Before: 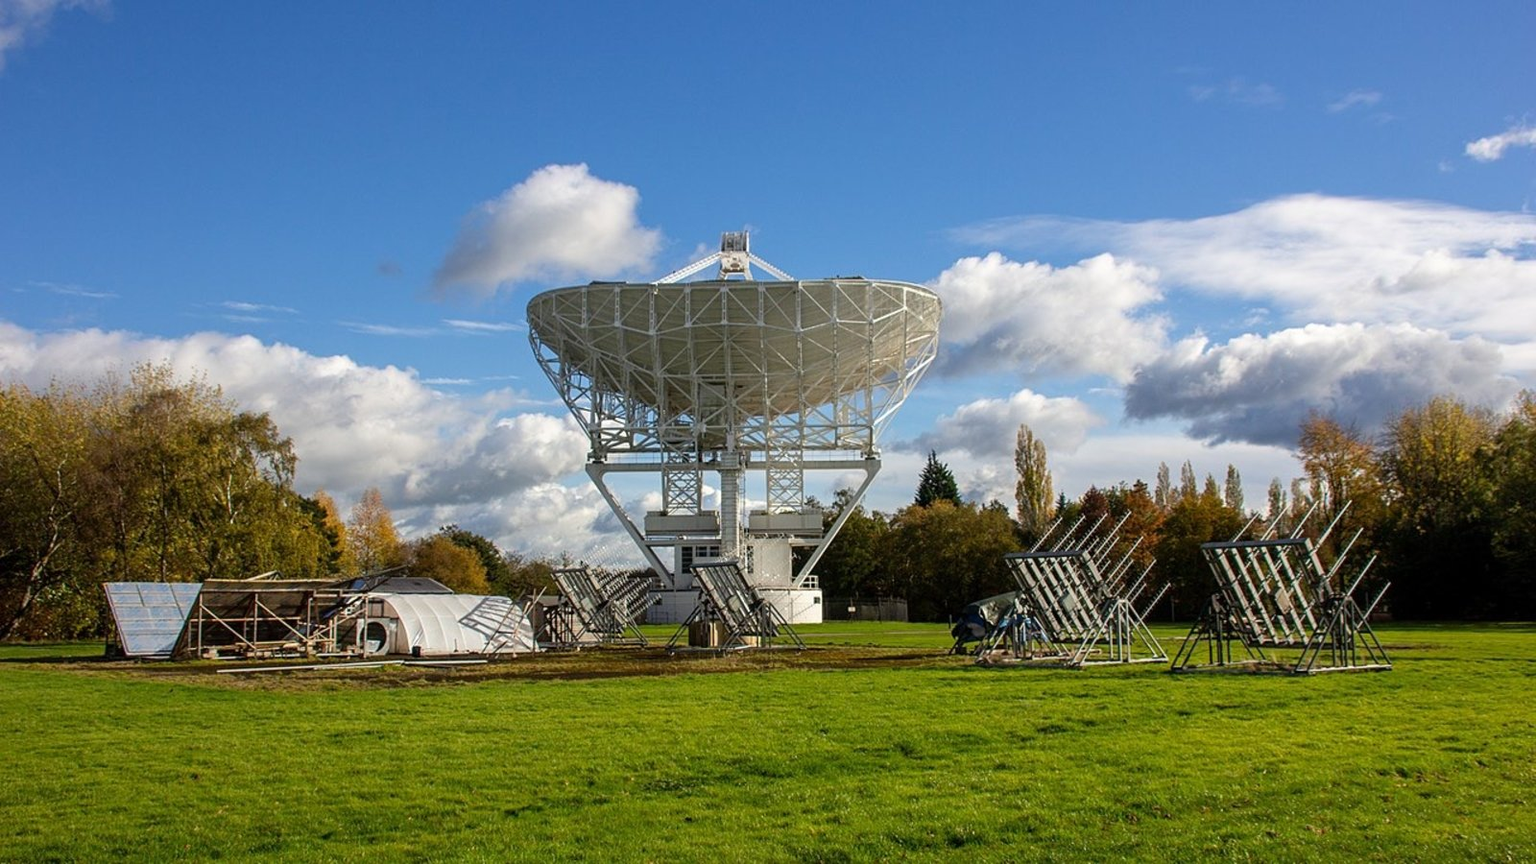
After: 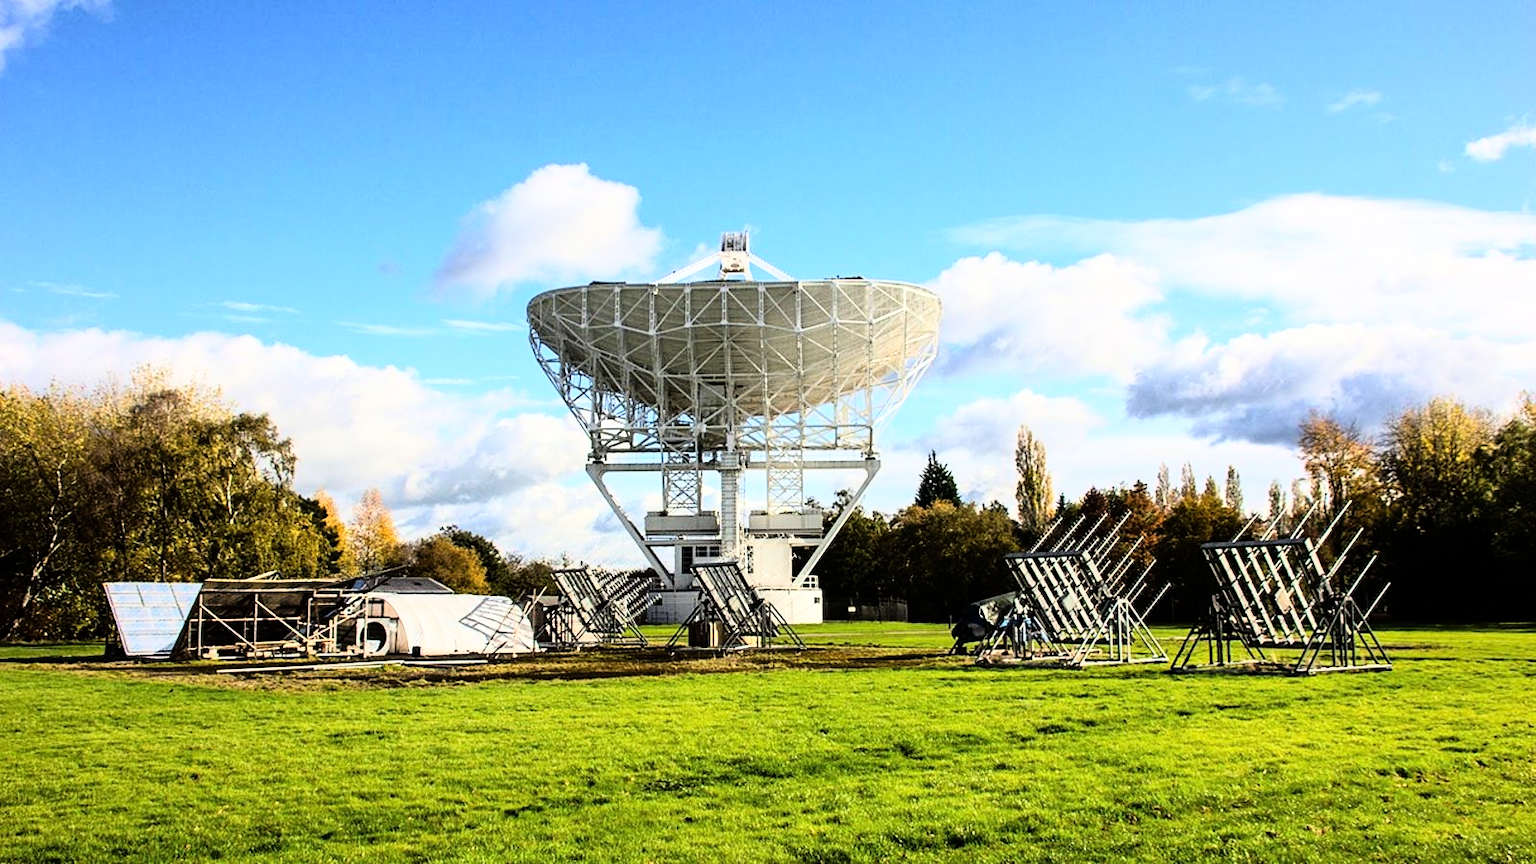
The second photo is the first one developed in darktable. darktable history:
tone equalizer: on, module defaults
color contrast: green-magenta contrast 0.96
rgb curve: curves: ch0 [(0, 0) (0.21, 0.15) (0.24, 0.21) (0.5, 0.75) (0.75, 0.96) (0.89, 0.99) (1, 1)]; ch1 [(0, 0.02) (0.21, 0.13) (0.25, 0.2) (0.5, 0.67) (0.75, 0.9) (0.89, 0.97) (1, 1)]; ch2 [(0, 0.02) (0.21, 0.13) (0.25, 0.2) (0.5, 0.67) (0.75, 0.9) (0.89, 0.97) (1, 1)], compensate middle gray true
